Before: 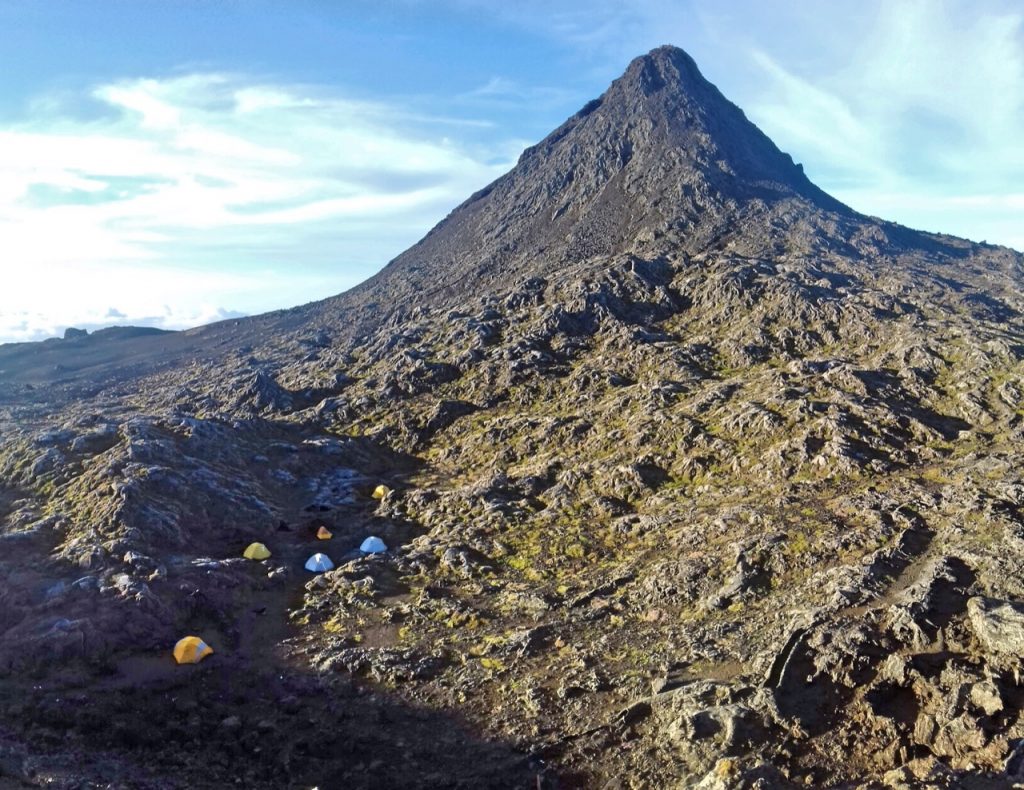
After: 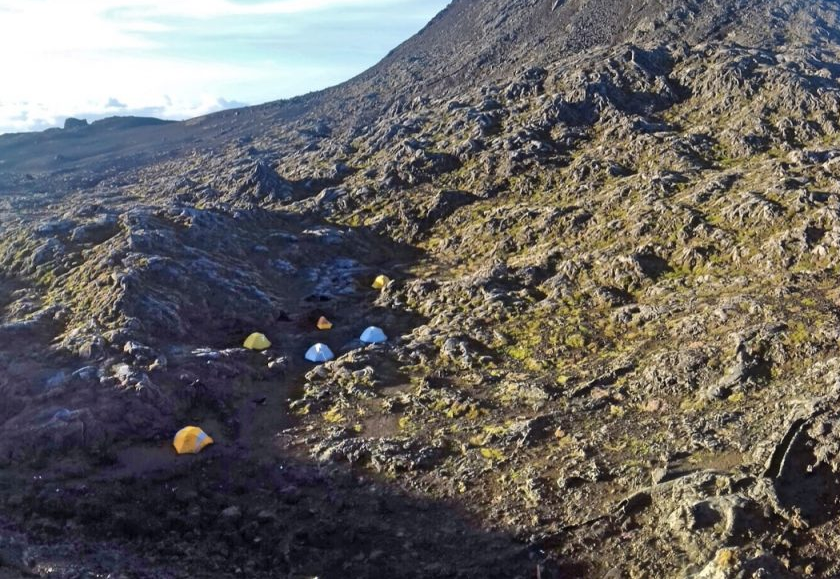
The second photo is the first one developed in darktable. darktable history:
shadows and highlights: shadows 29.19, highlights -28.99, low approximation 0.01, soften with gaussian
crop: top 26.638%, right 17.951%
